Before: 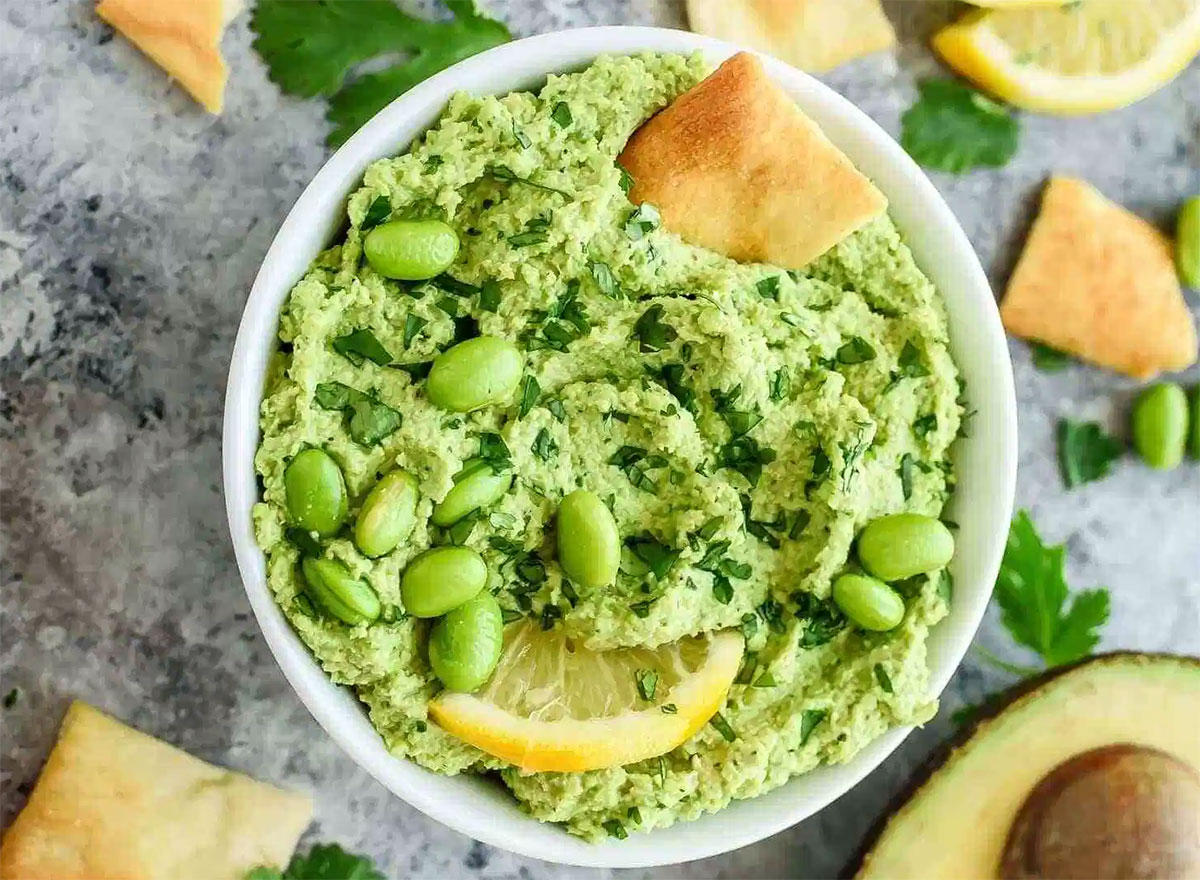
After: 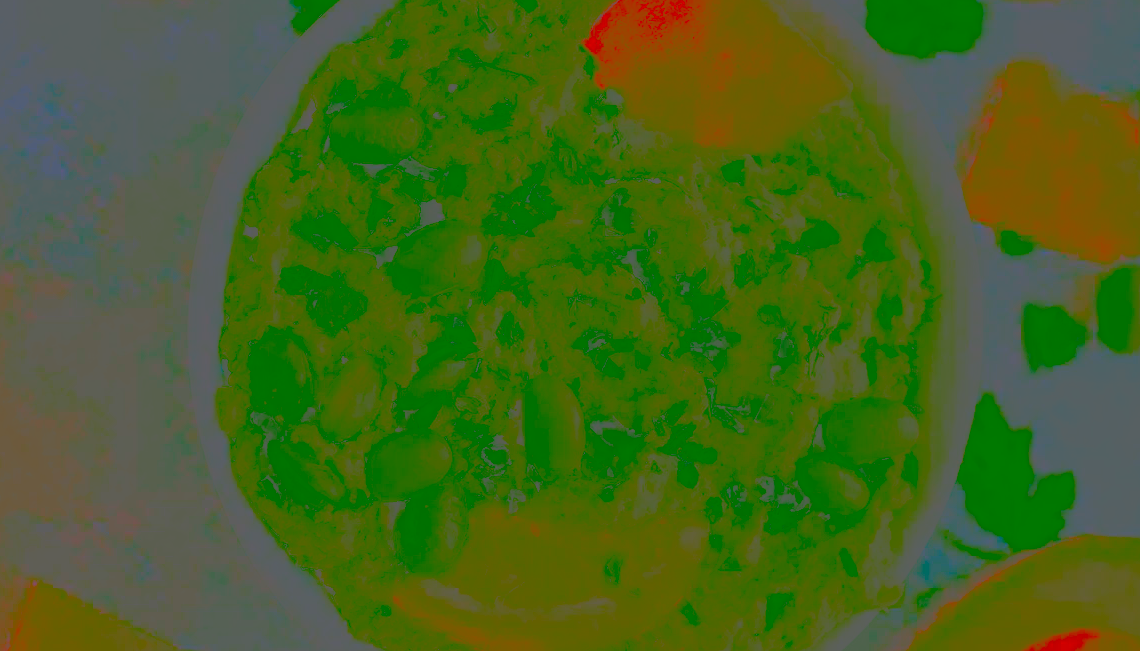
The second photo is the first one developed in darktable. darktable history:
contrast brightness saturation: contrast -0.99, brightness -0.17, saturation 0.75
crop and rotate: left 2.991%, top 13.302%, right 1.981%, bottom 12.636%
base curve: curves: ch0 [(0, 0) (0.036, 0.025) (0.121, 0.166) (0.206, 0.329) (0.605, 0.79) (1, 1)], preserve colors none
